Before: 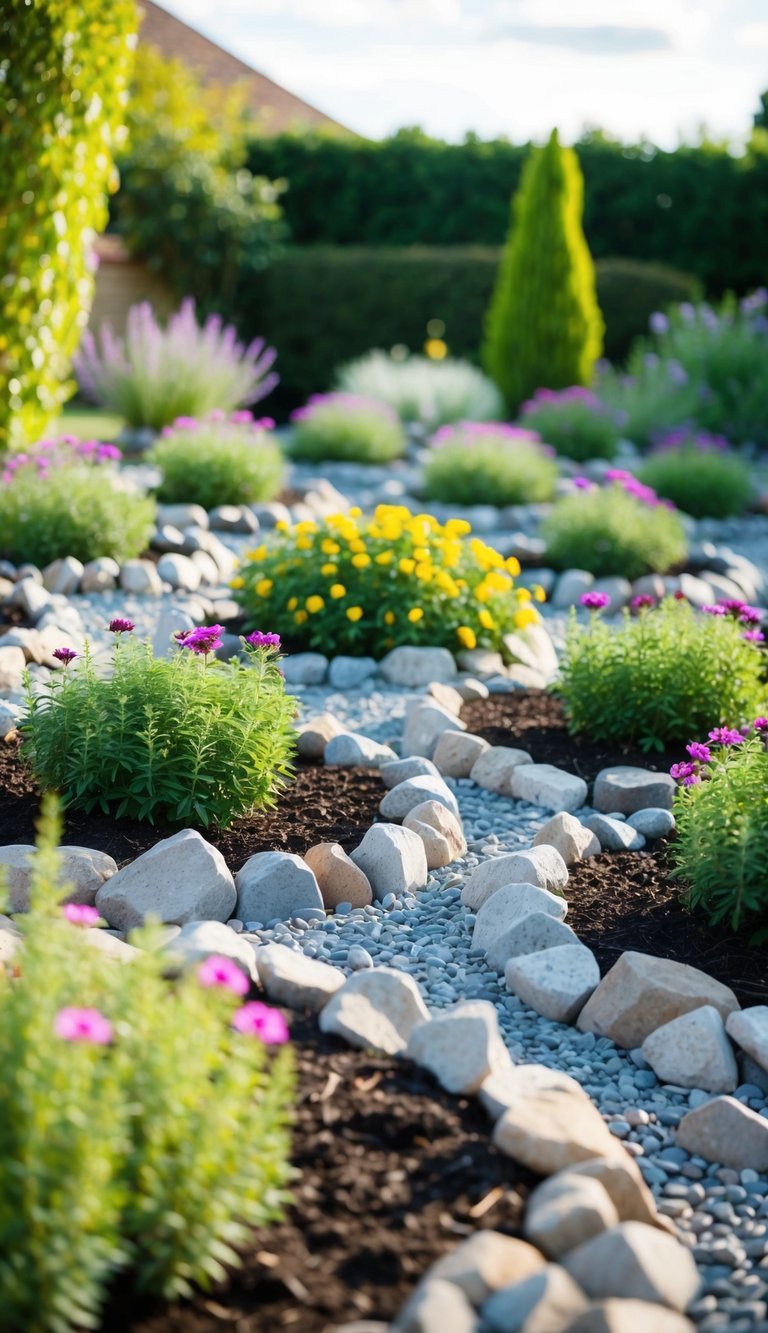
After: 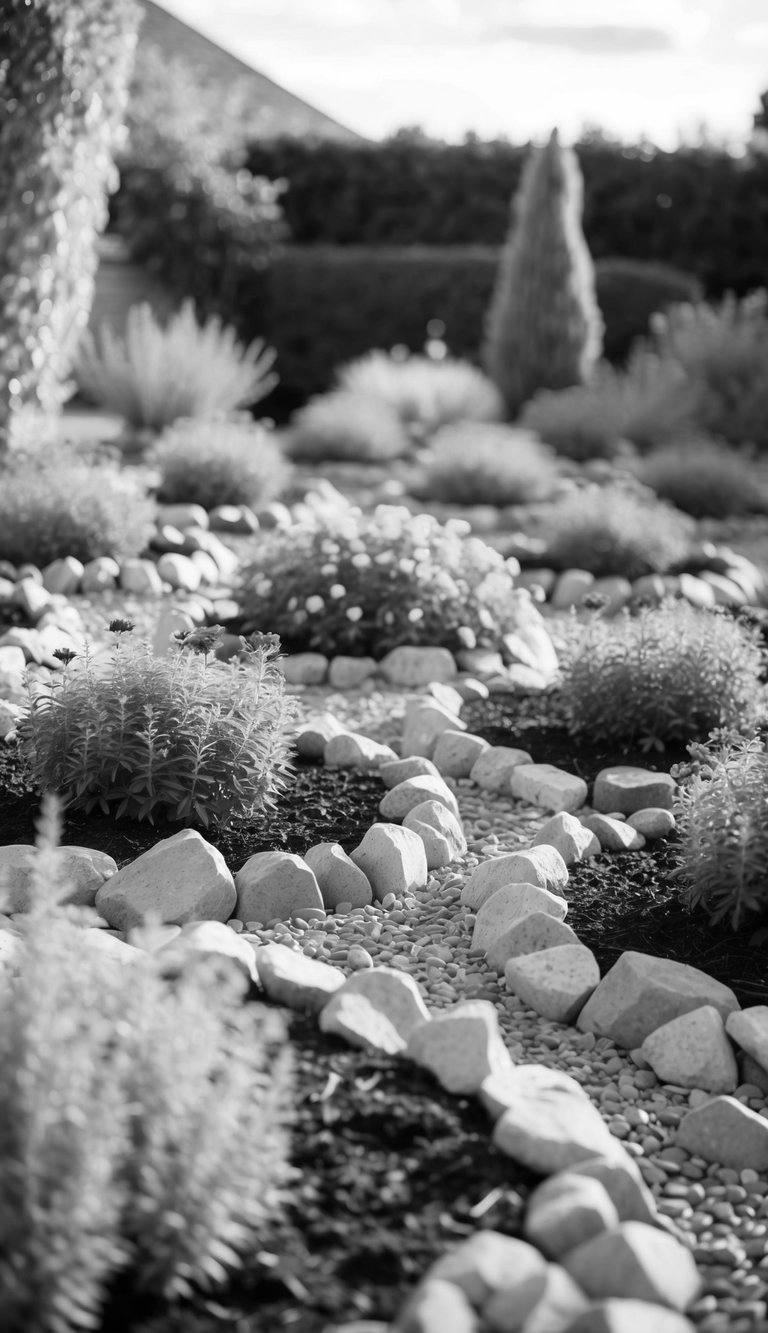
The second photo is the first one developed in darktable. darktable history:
color balance: on, module defaults
monochrome: a 32, b 64, size 2.3, highlights 1
